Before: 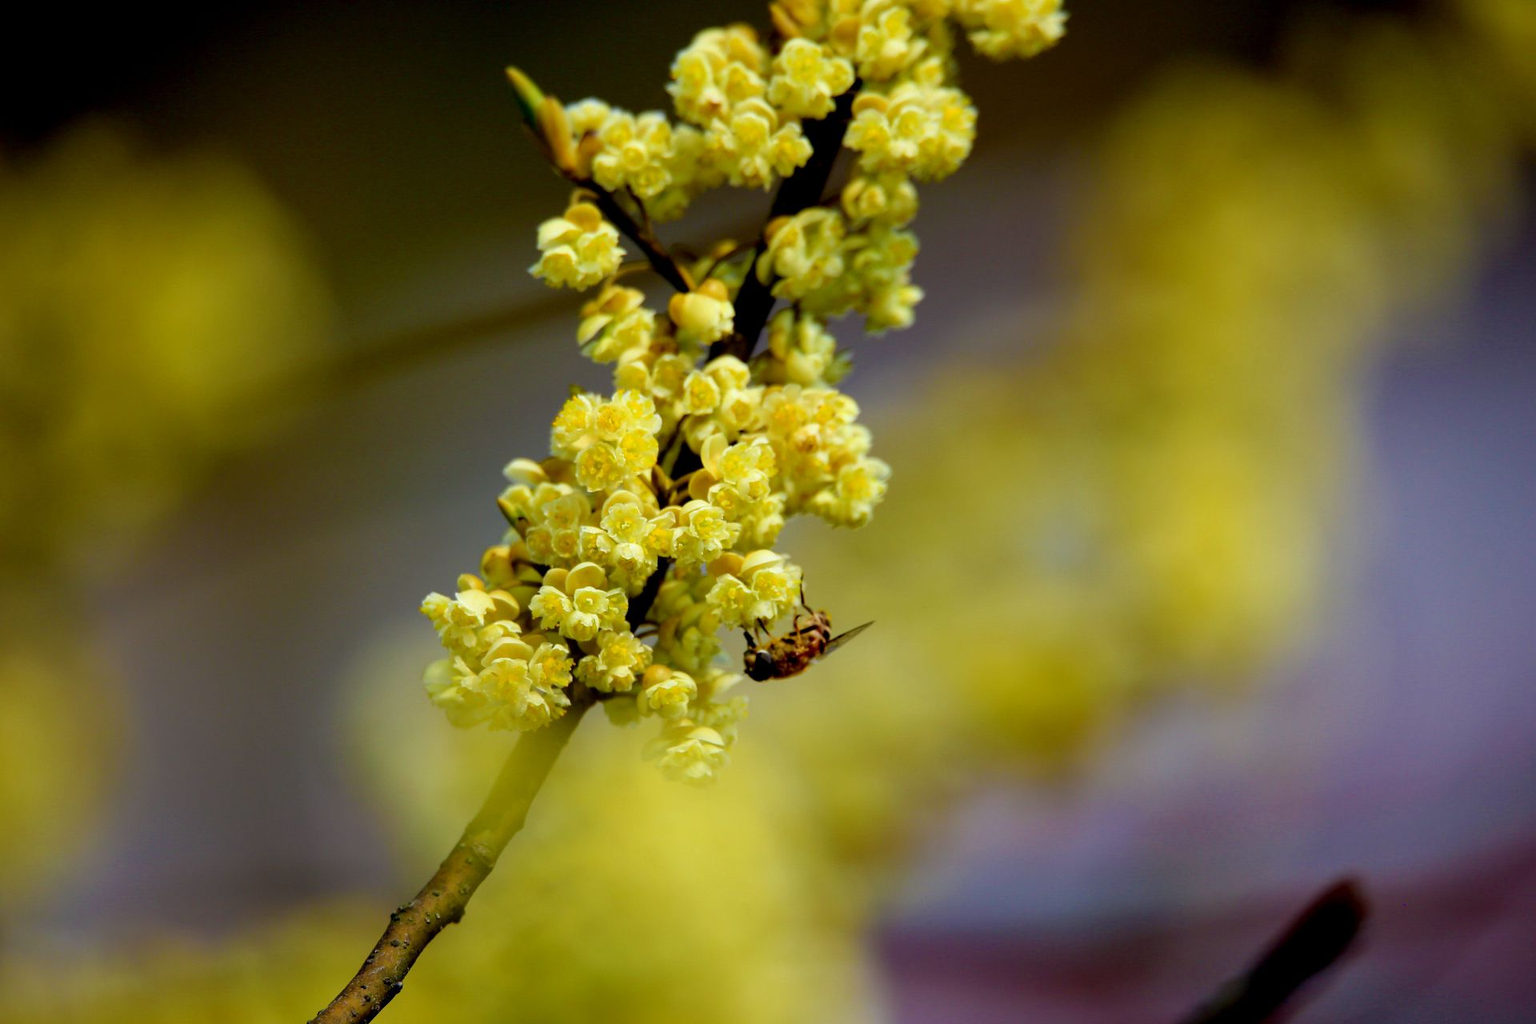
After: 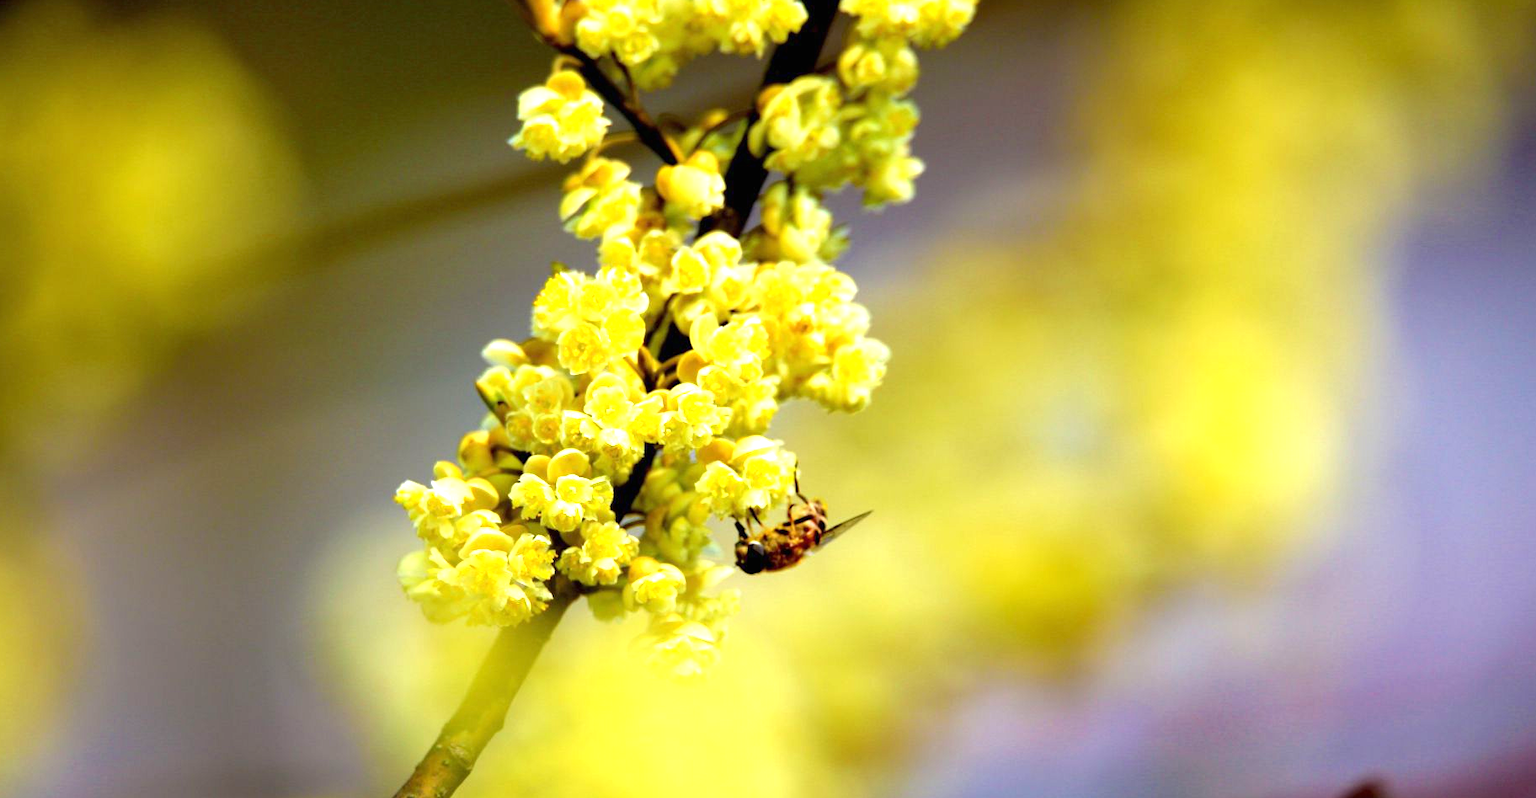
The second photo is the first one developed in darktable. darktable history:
crop and rotate: left 2.991%, top 13.302%, right 1.981%, bottom 12.636%
exposure: black level correction 0, exposure 1.2 EV, compensate exposure bias true, compensate highlight preservation false
